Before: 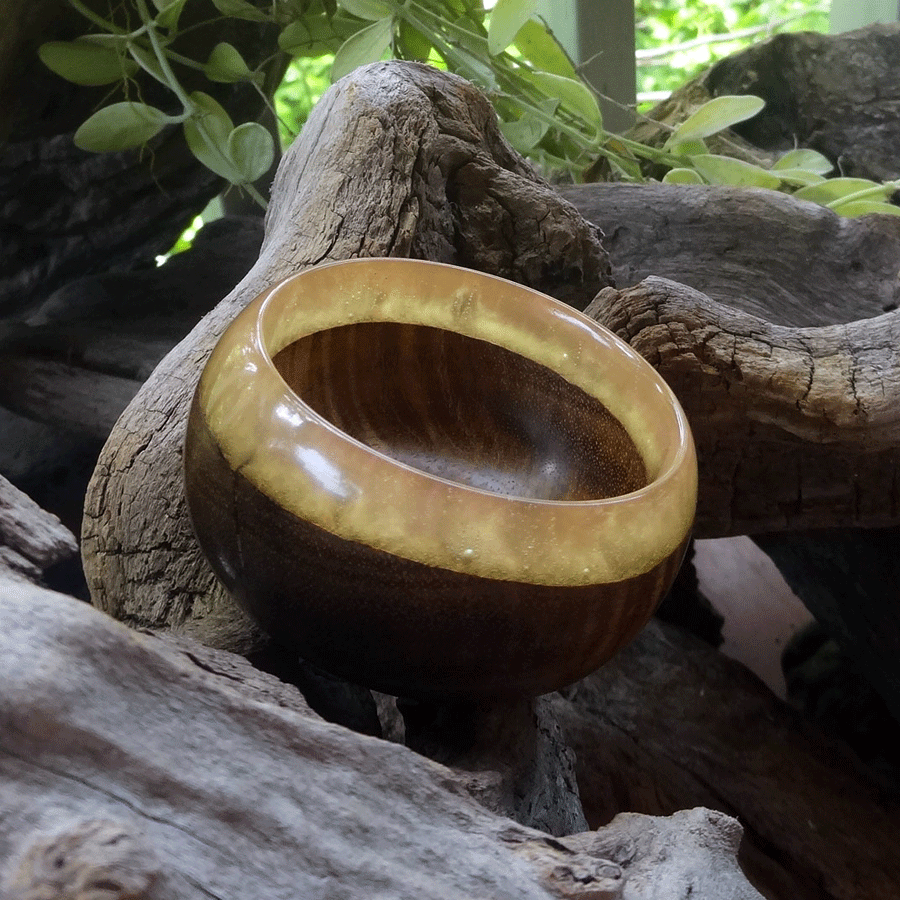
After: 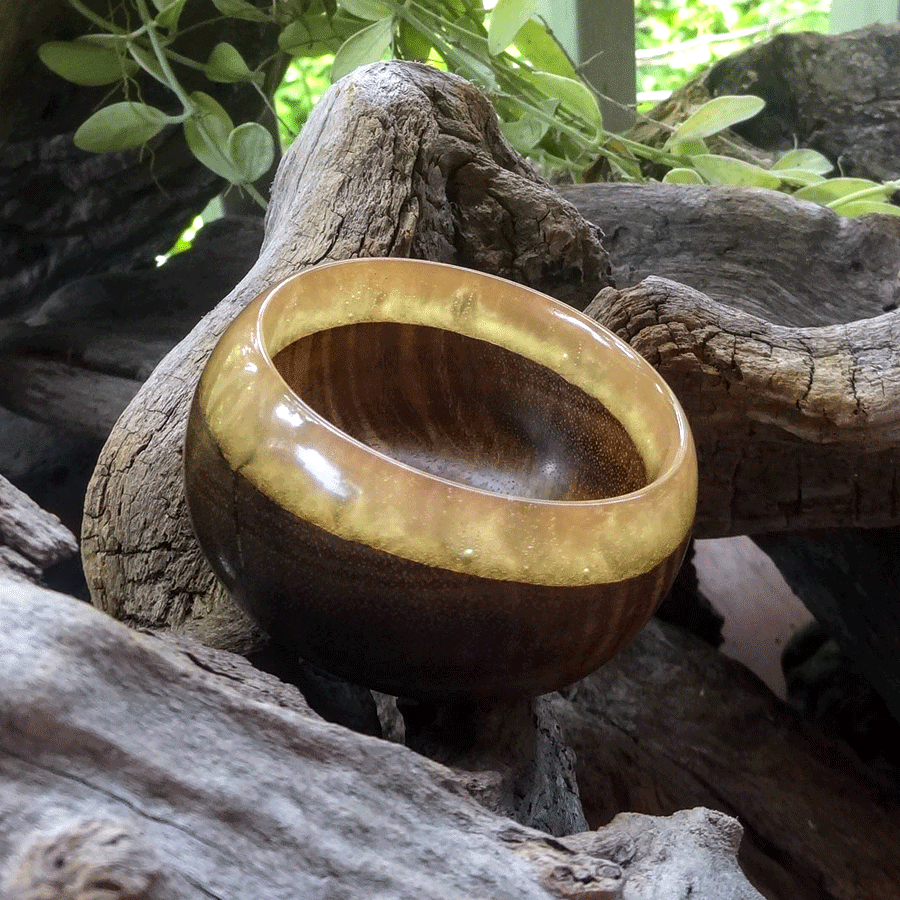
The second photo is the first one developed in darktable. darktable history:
exposure: black level correction 0, exposure 0.4 EV, compensate exposure bias true, compensate highlight preservation false
local contrast: on, module defaults
